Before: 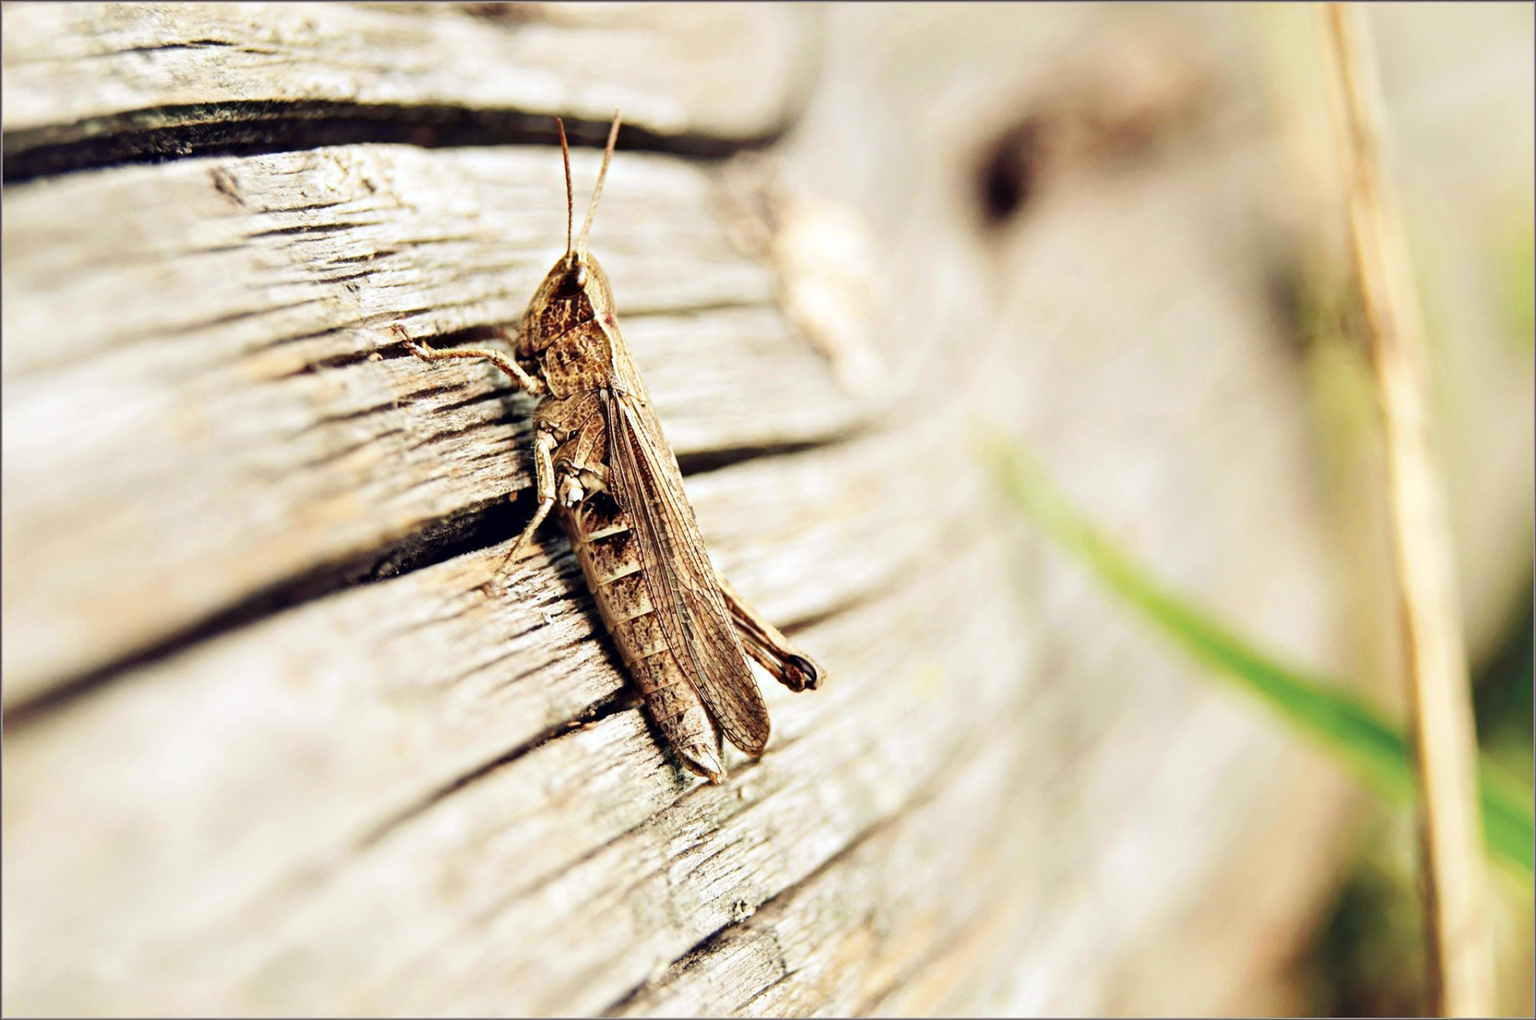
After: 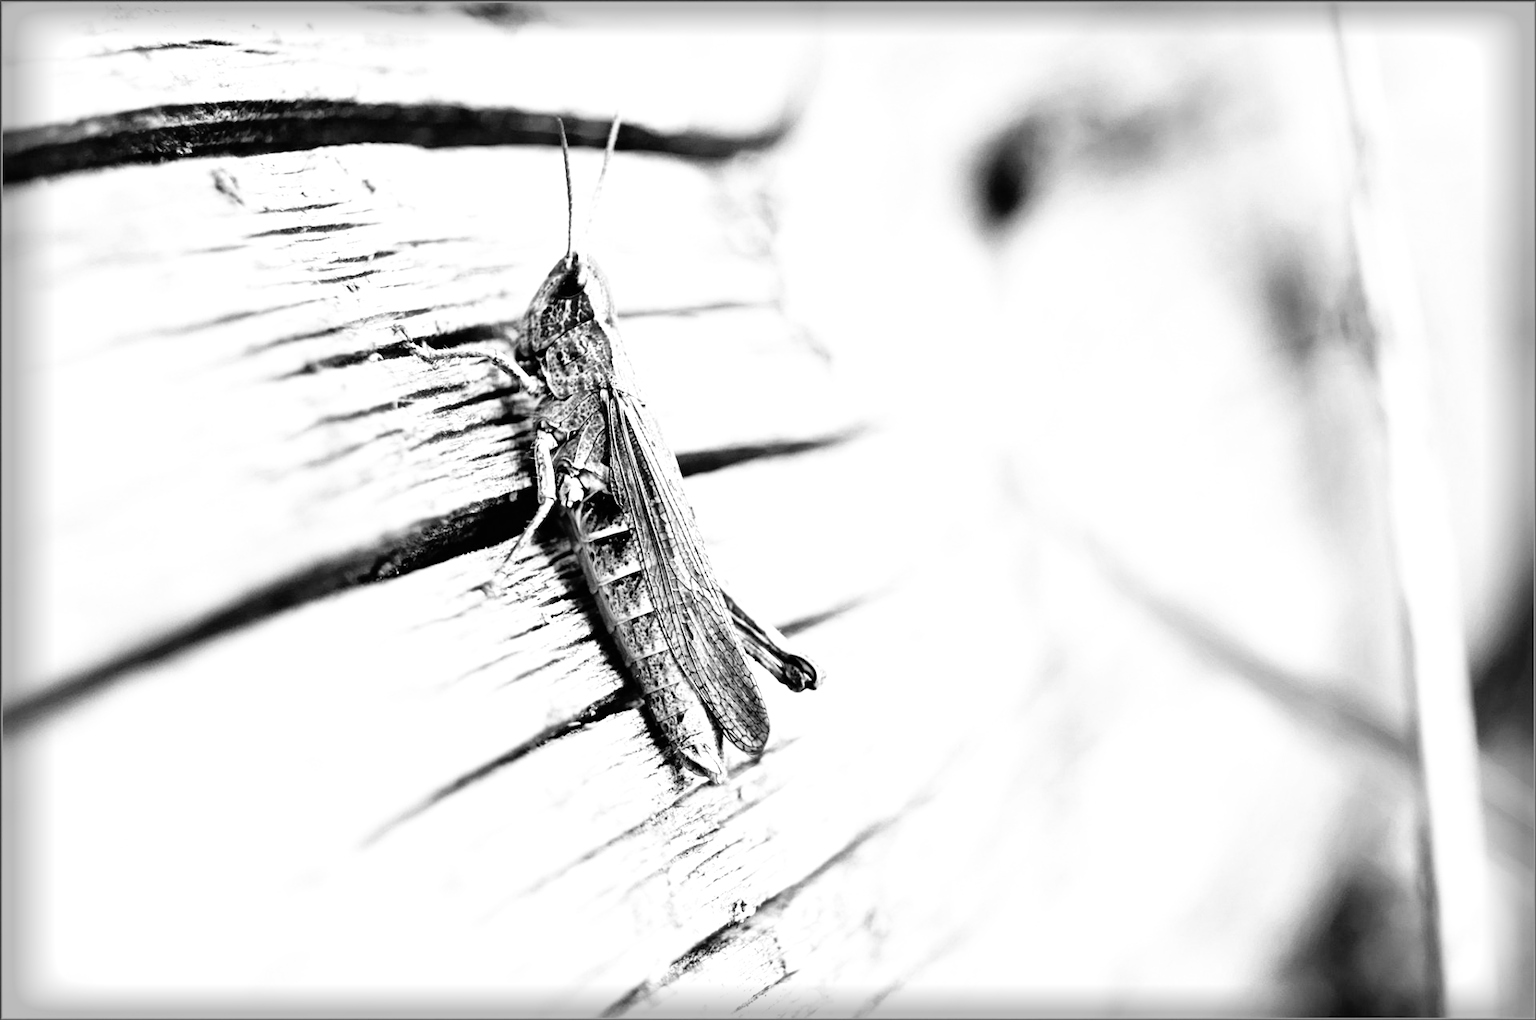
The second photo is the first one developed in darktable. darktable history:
vignetting: fall-off start 92.85%, fall-off radius 5.52%, automatic ratio true, width/height ratio 1.331, shape 0.042, unbound false
filmic rgb: black relative exposure -16 EV, white relative exposure 2.94 EV, hardness 9.96, color science v6 (2022)
exposure: compensate highlight preservation false
color balance rgb: perceptual saturation grading › global saturation 20%, perceptual saturation grading › highlights -14.315%, perceptual saturation grading › shadows 49.784%, global vibrance 9.752%
tone equalizer: -8 EV -1.09 EV, -7 EV -1 EV, -6 EV -0.899 EV, -5 EV -0.572 EV, -3 EV 0.554 EV, -2 EV 0.874 EV, -1 EV 0.99 EV, +0 EV 1.06 EV
color calibration: output gray [0.21, 0.42, 0.37, 0], gray › normalize channels true, illuminant as shot in camera, x 0.358, y 0.373, temperature 4628.91 K, gamut compression 0.025
